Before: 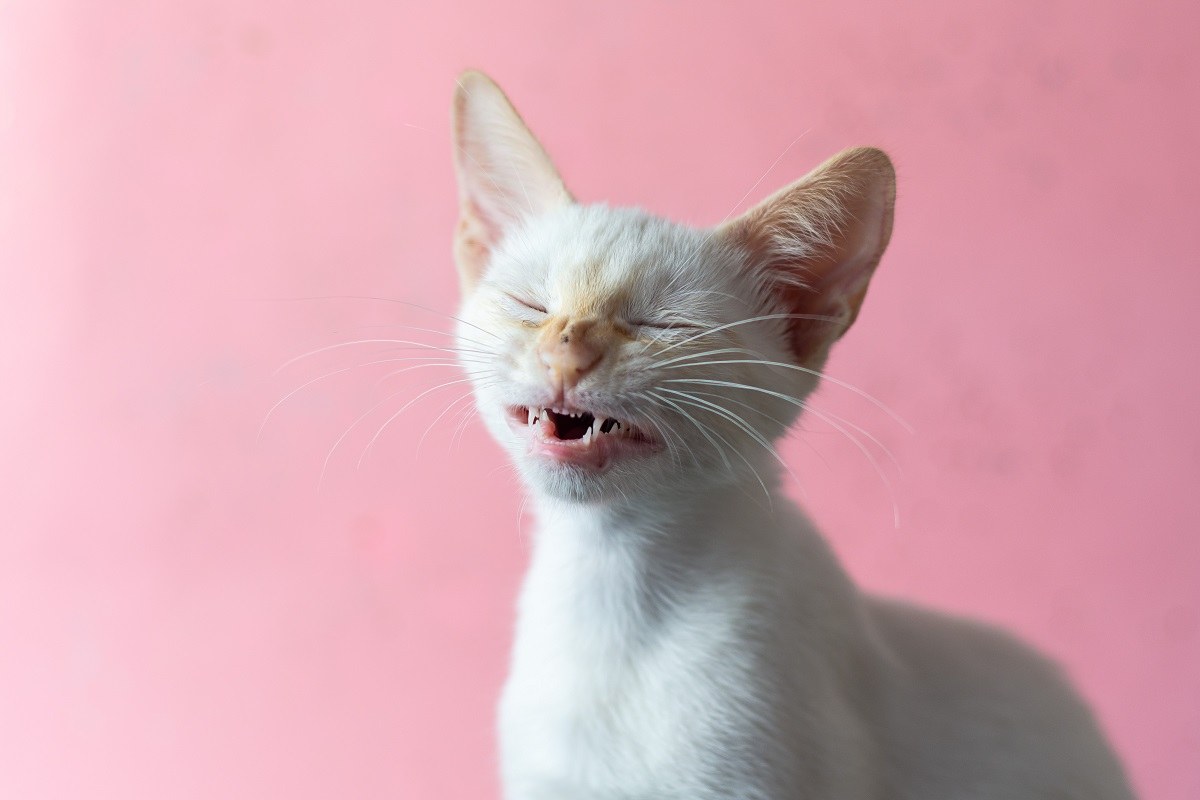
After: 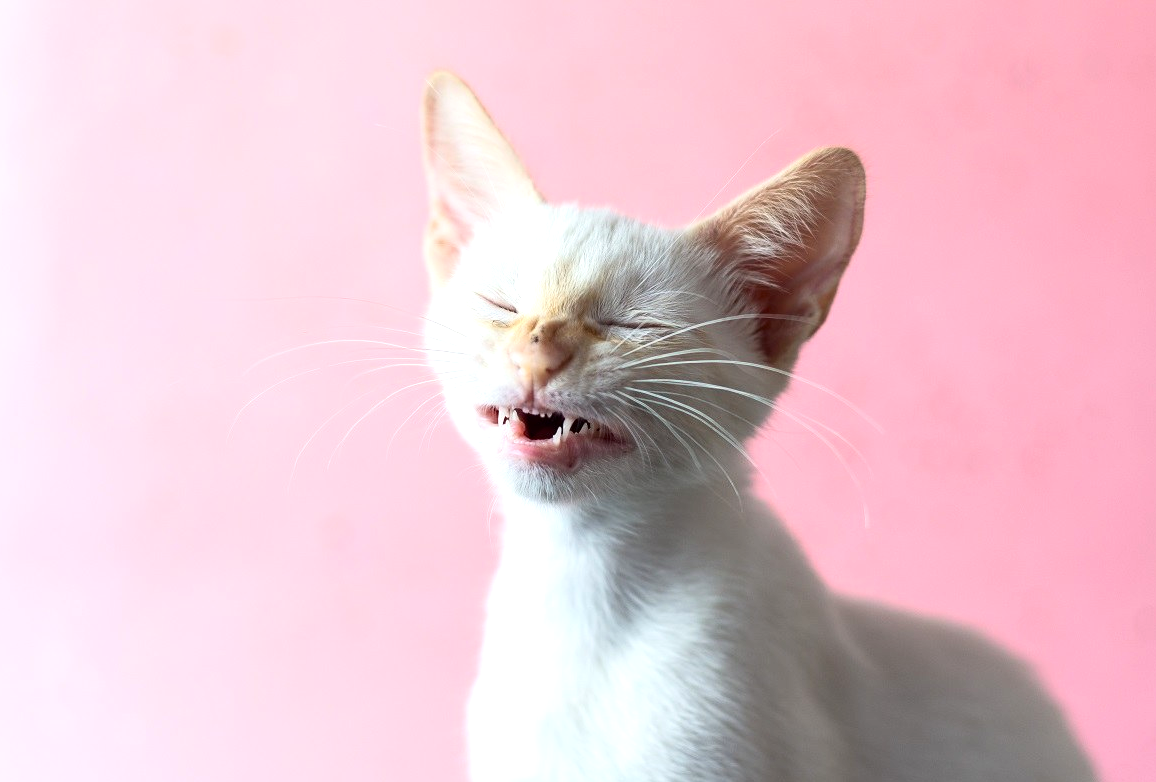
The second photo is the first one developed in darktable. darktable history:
exposure: black level correction 0.001, exposure 0.5 EV, compensate exposure bias true, compensate highlight preservation false
contrast brightness saturation: contrast 0.14
crop and rotate: left 2.536%, right 1.107%, bottom 2.246%
